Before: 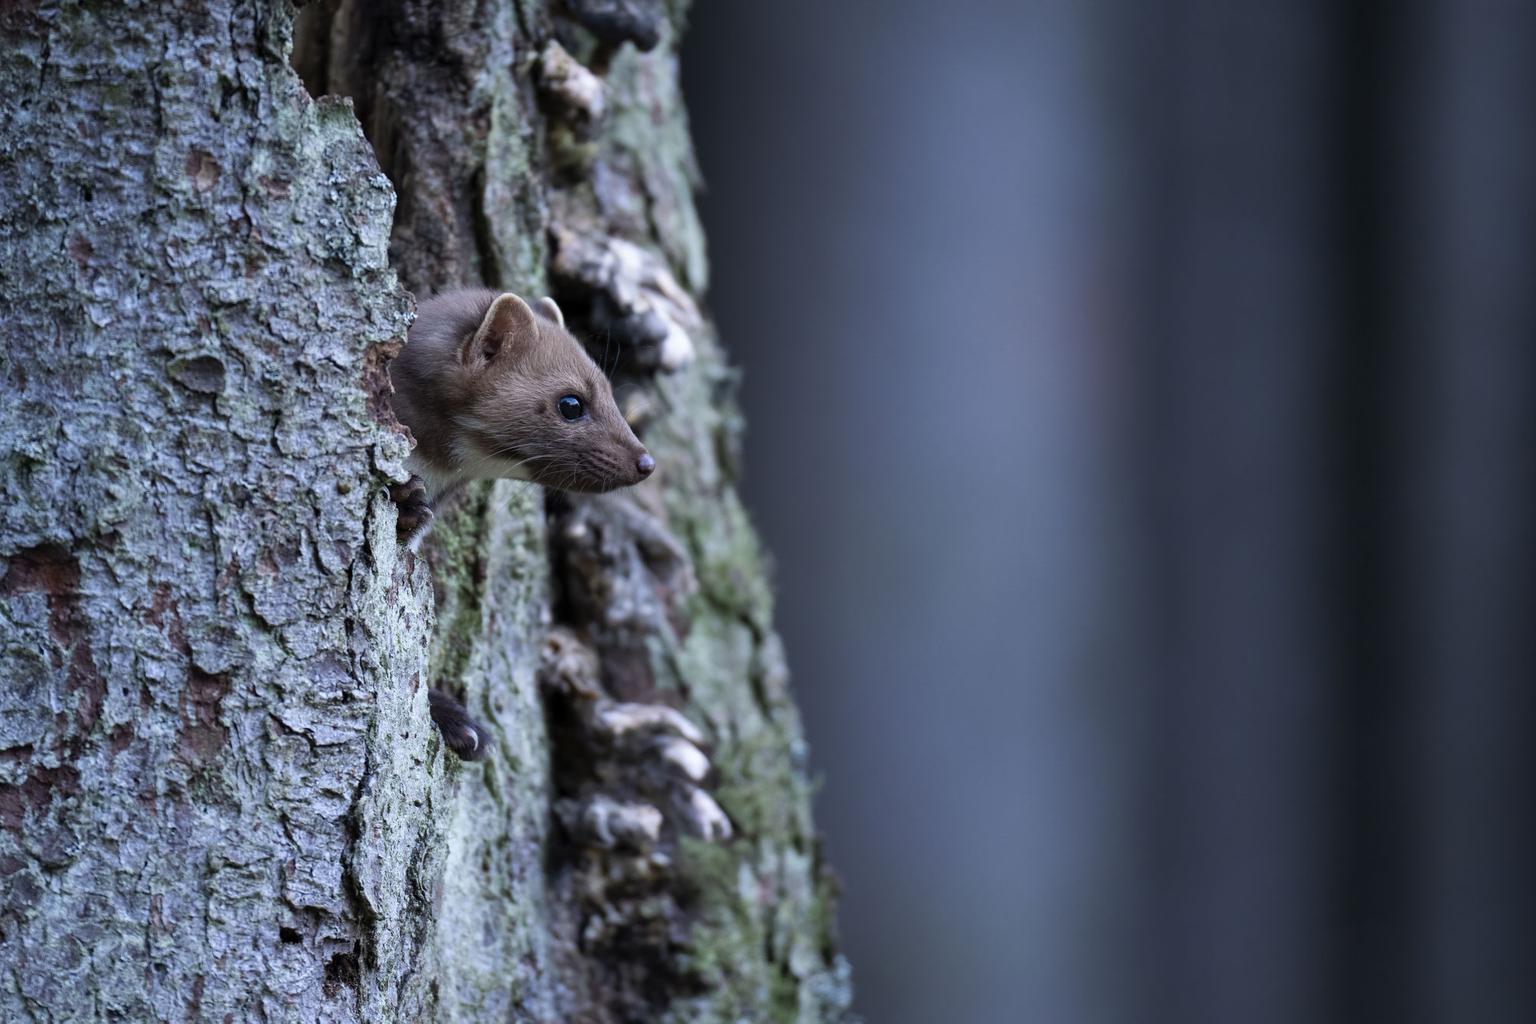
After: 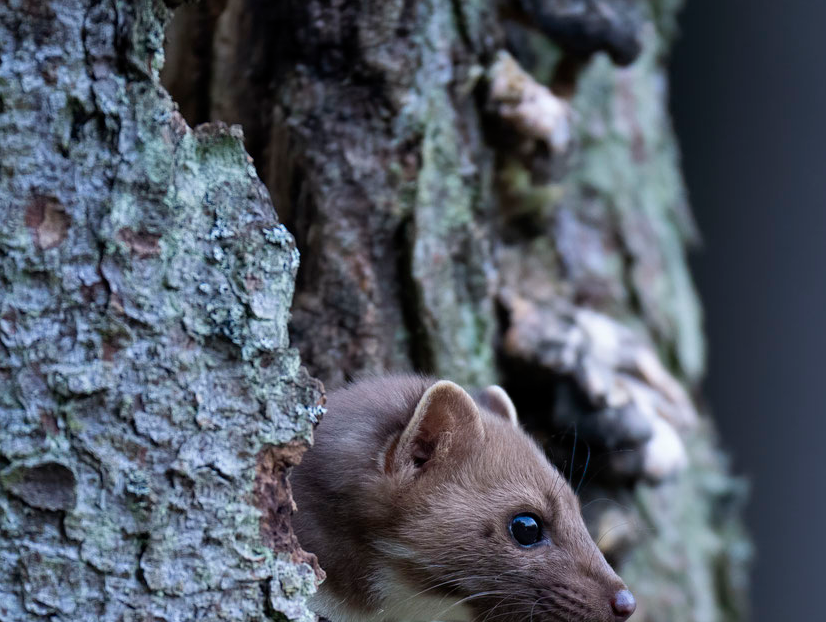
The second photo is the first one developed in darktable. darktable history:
crop and rotate: left 10.887%, top 0.115%, right 47.813%, bottom 53.216%
